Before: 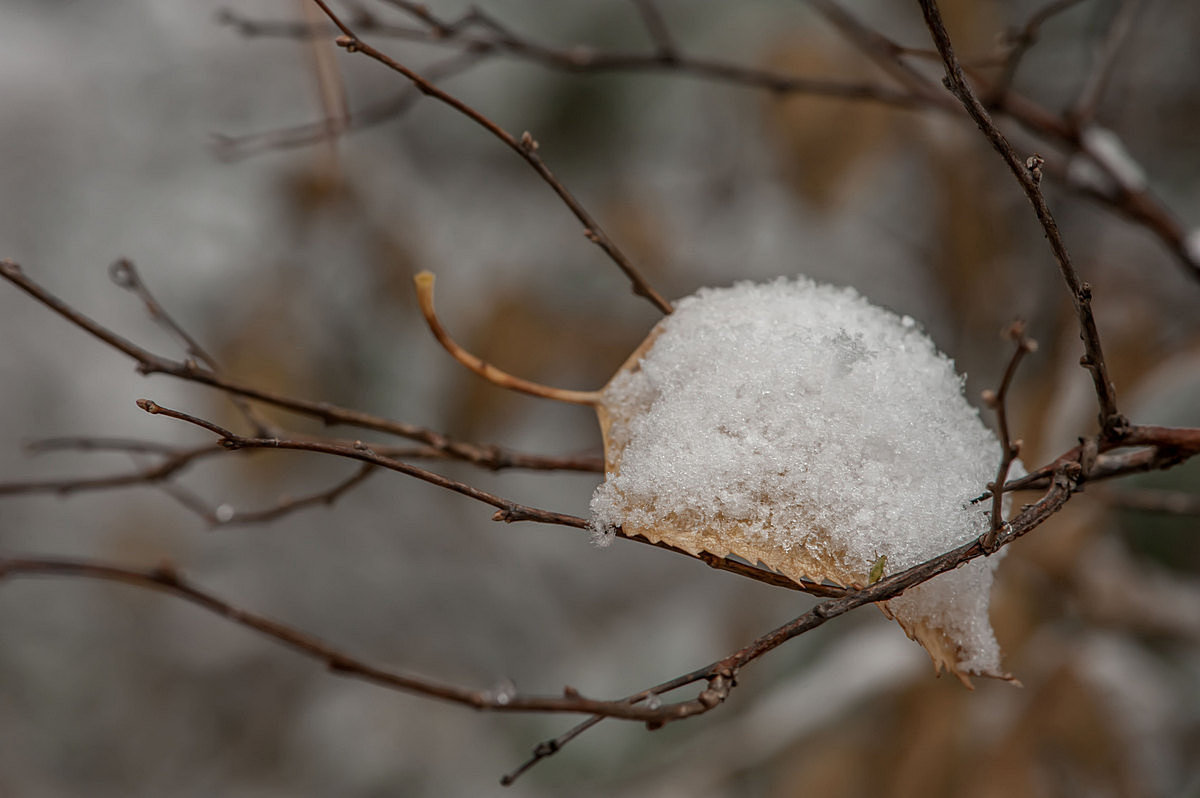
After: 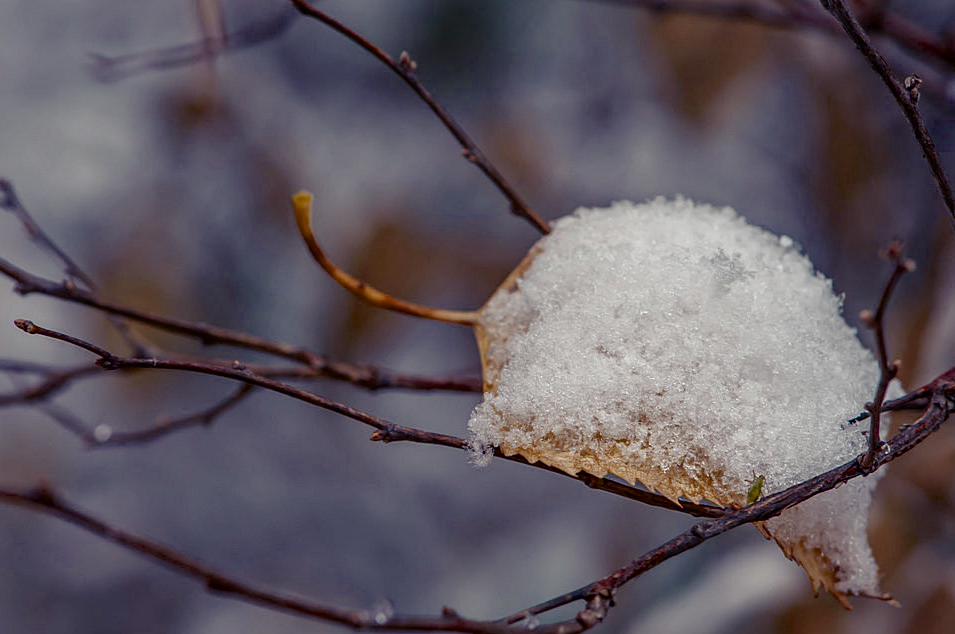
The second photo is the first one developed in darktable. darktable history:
color balance rgb: shadows lift › luminance -28.461%, shadows lift › chroma 14.726%, shadows lift › hue 269.22°, perceptual saturation grading › global saturation 20%, perceptual saturation grading › highlights -25.232%, perceptual saturation grading › shadows 49.637%, global vibrance -0.879%, saturation formula JzAzBz (2021)
crop and rotate: left 10.244%, top 10.036%, right 10.102%, bottom 10.438%
